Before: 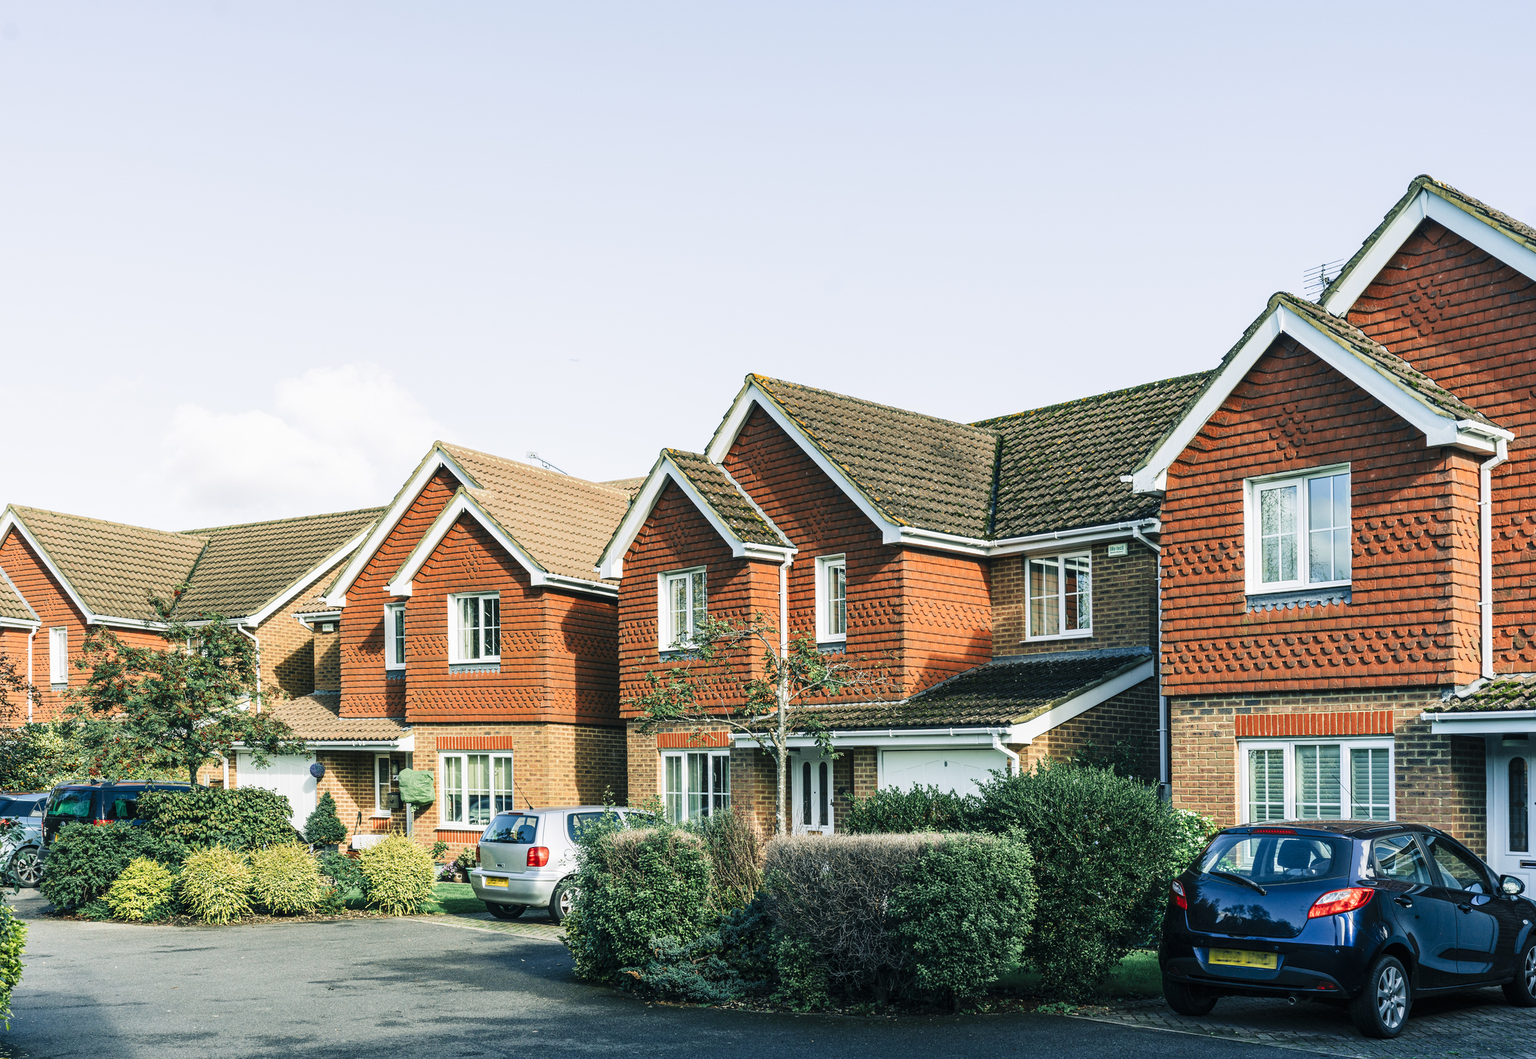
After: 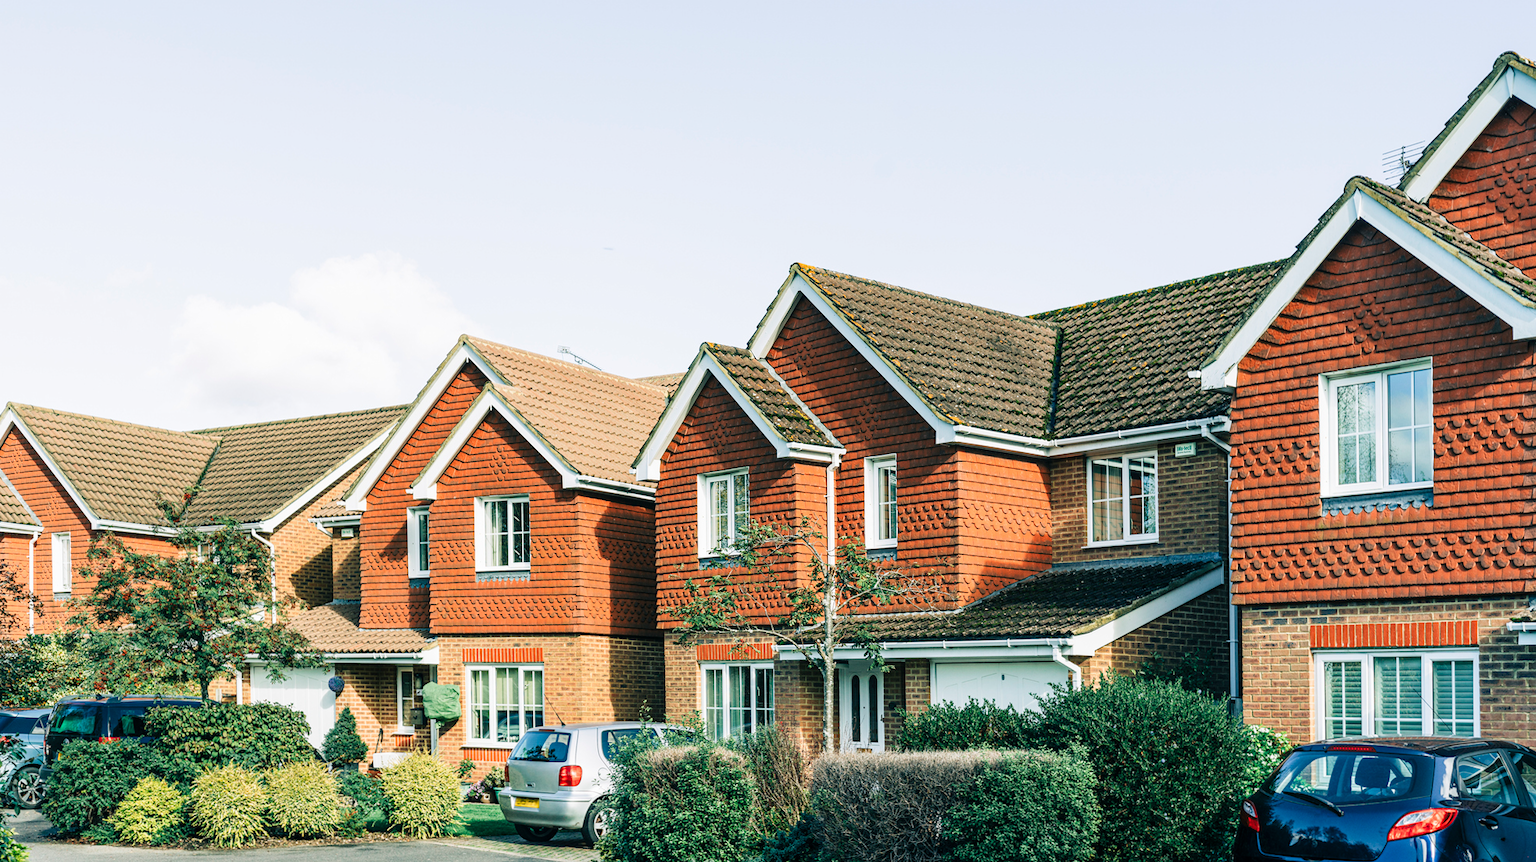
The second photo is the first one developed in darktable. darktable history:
crop and rotate: angle 0.041°, top 11.857%, right 5.647%, bottom 11.268%
